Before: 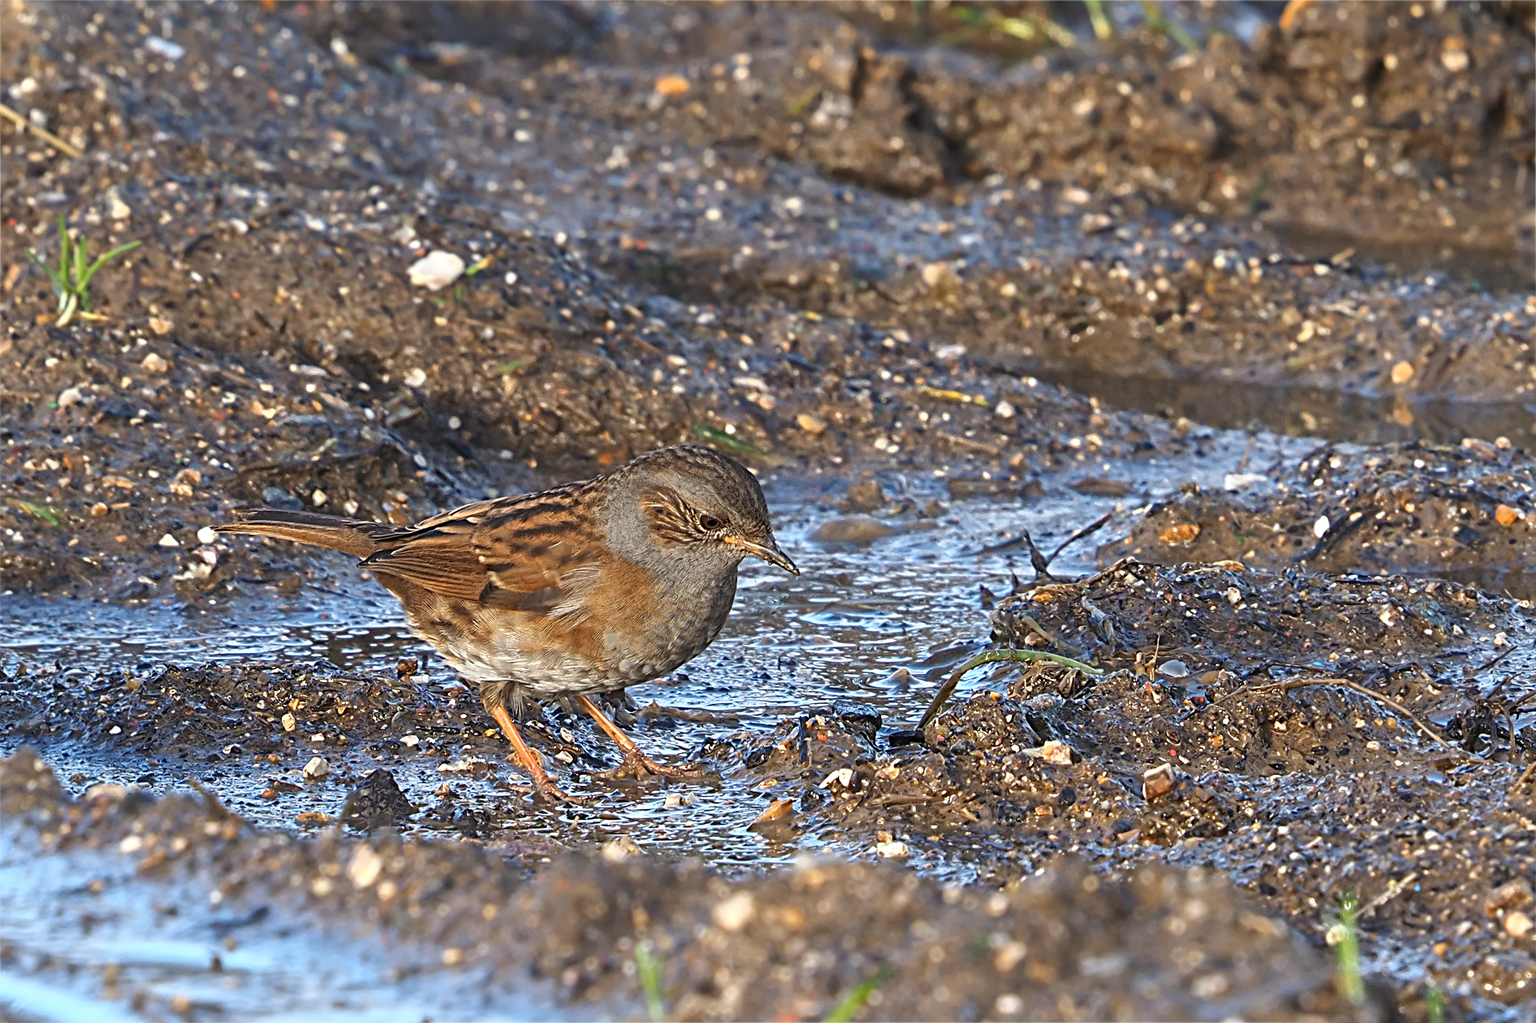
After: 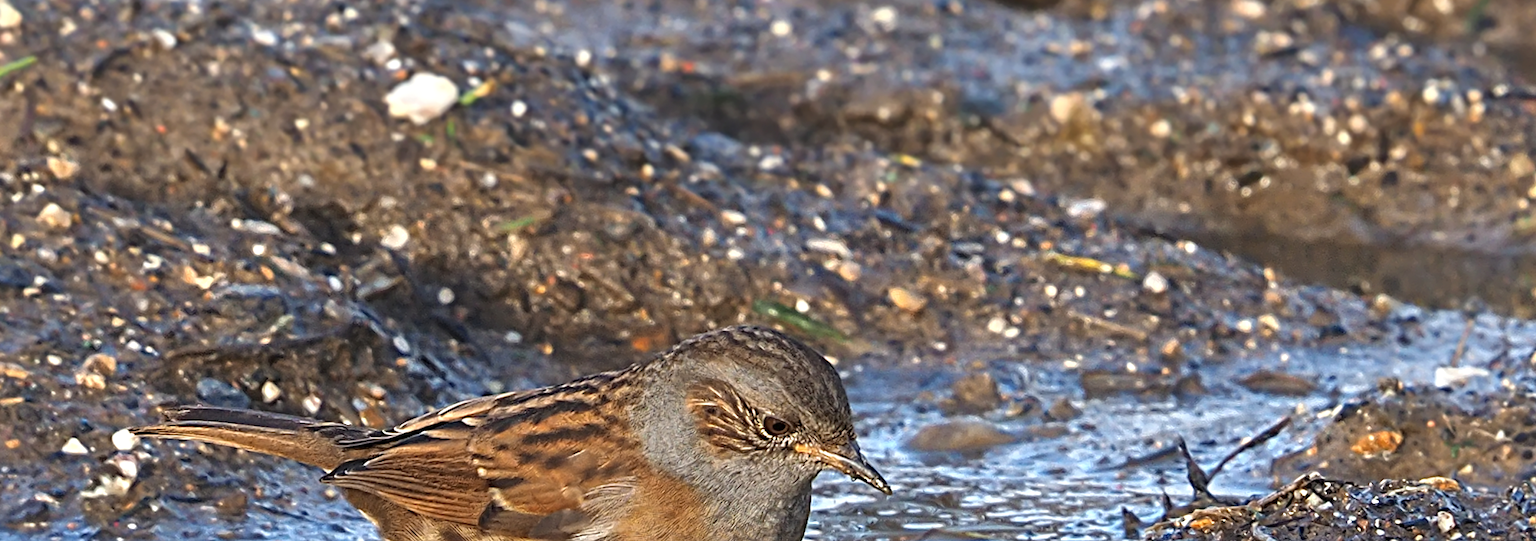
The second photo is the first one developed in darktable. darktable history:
rotate and perspective: rotation 0.174°, lens shift (vertical) 0.013, lens shift (horizontal) 0.019, shear 0.001, automatic cropping original format, crop left 0.007, crop right 0.991, crop top 0.016, crop bottom 0.997
exposure: exposure 0.131 EV, compensate highlight preservation false
crop: left 7.036%, top 18.398%, right 14.379%, bottom 40.043%
